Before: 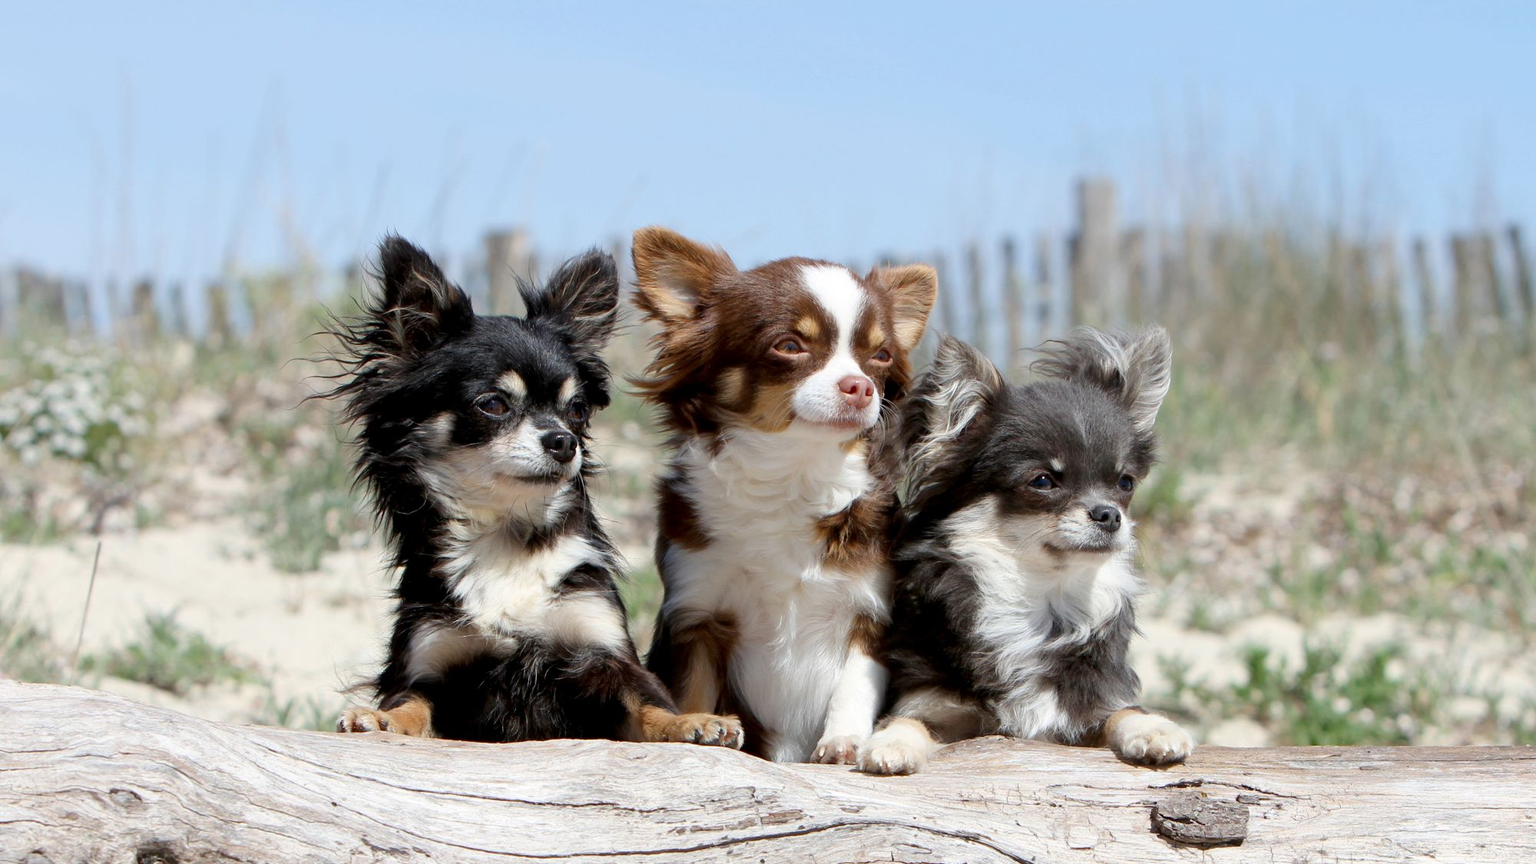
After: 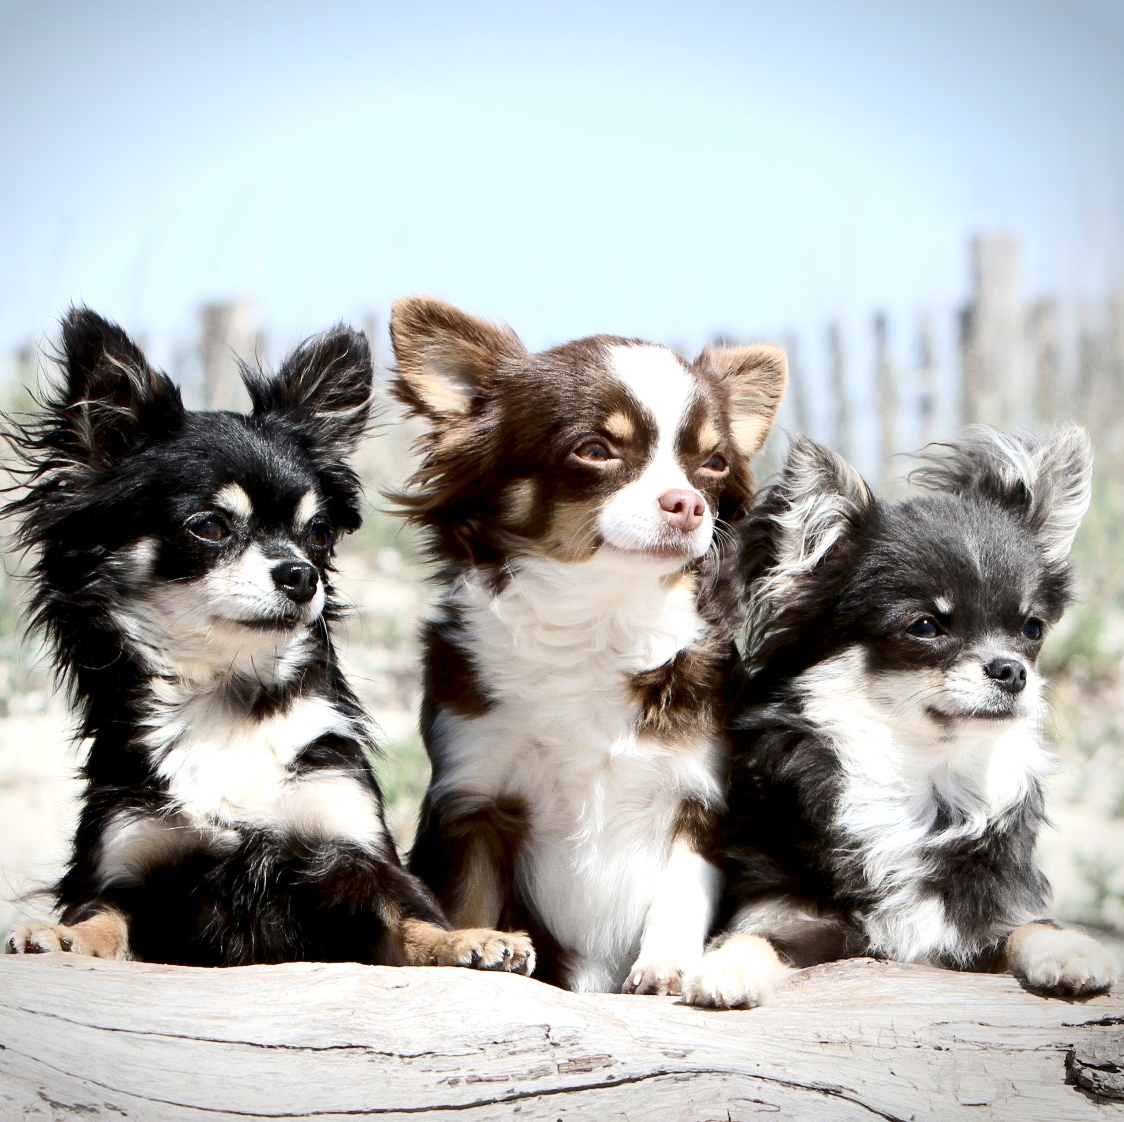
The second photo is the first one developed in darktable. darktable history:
exposure: black level correction 0.001, exposure 0.5 EV, compensate exposure bias true, compensate highlight preservation false
vignetting: fall-off start 97.23%, saturation -0.024, center (-0.033, -0.042), width/height ratio 1.179, unbound false
contrast brightness saturation: contrast 0.25, saturation -0.31
crop: left 21.674%, right 22.086%
